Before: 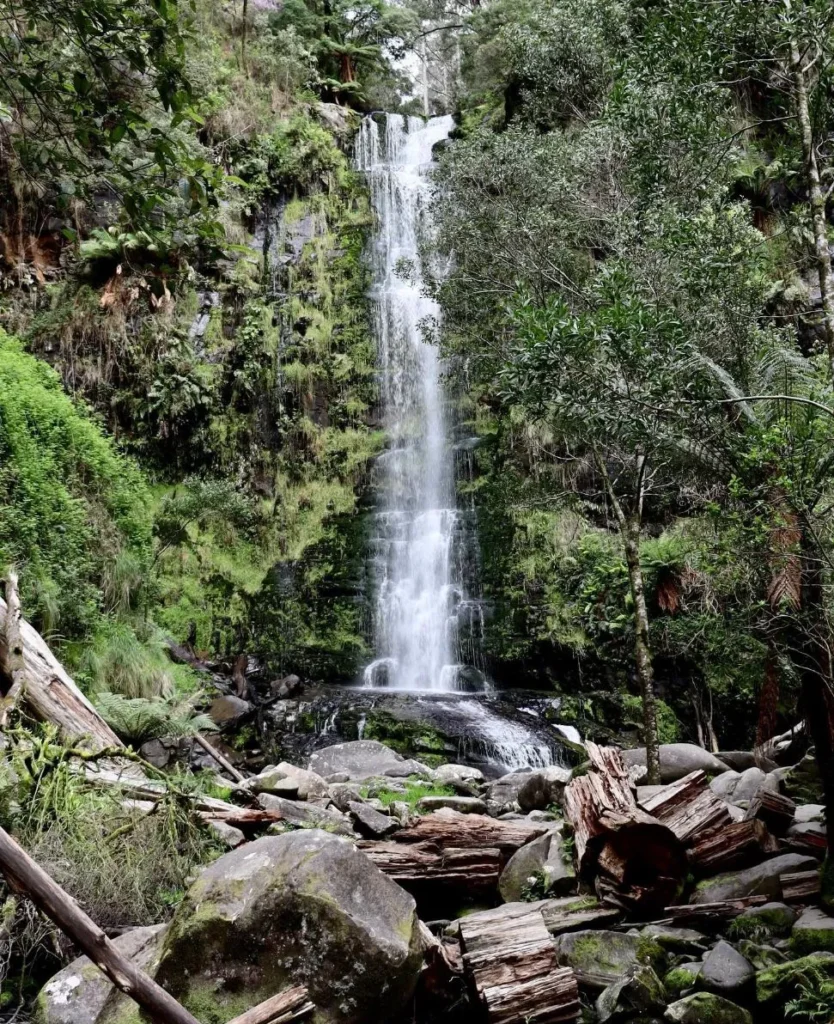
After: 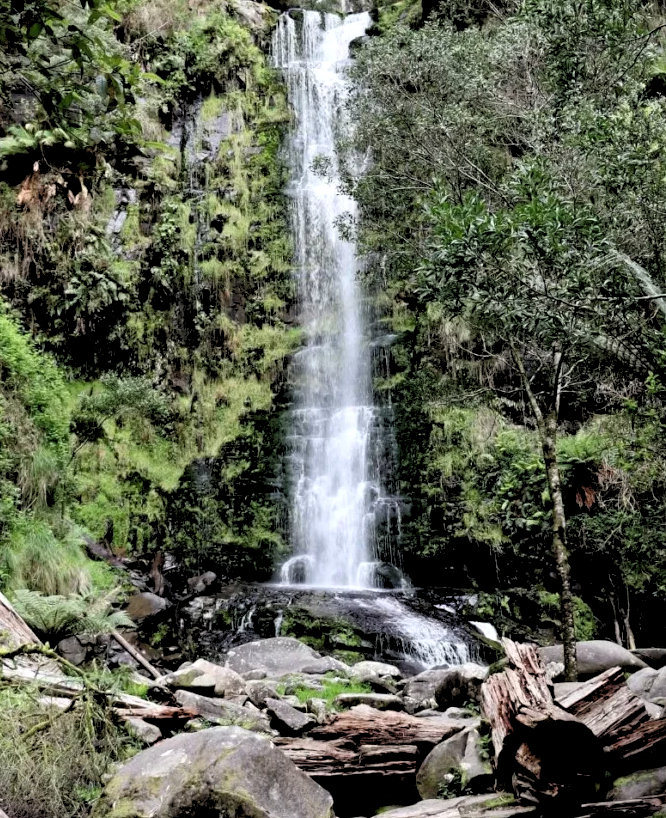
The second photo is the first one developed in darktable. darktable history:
rgb levels: levels [[0.013, 0.434, 0.89], [0, 0.5, 1], [0, 0.5, 1]]
crop and rotate: left 10.071%, top 10.071%, right 10.02%, bottom 10.02%
